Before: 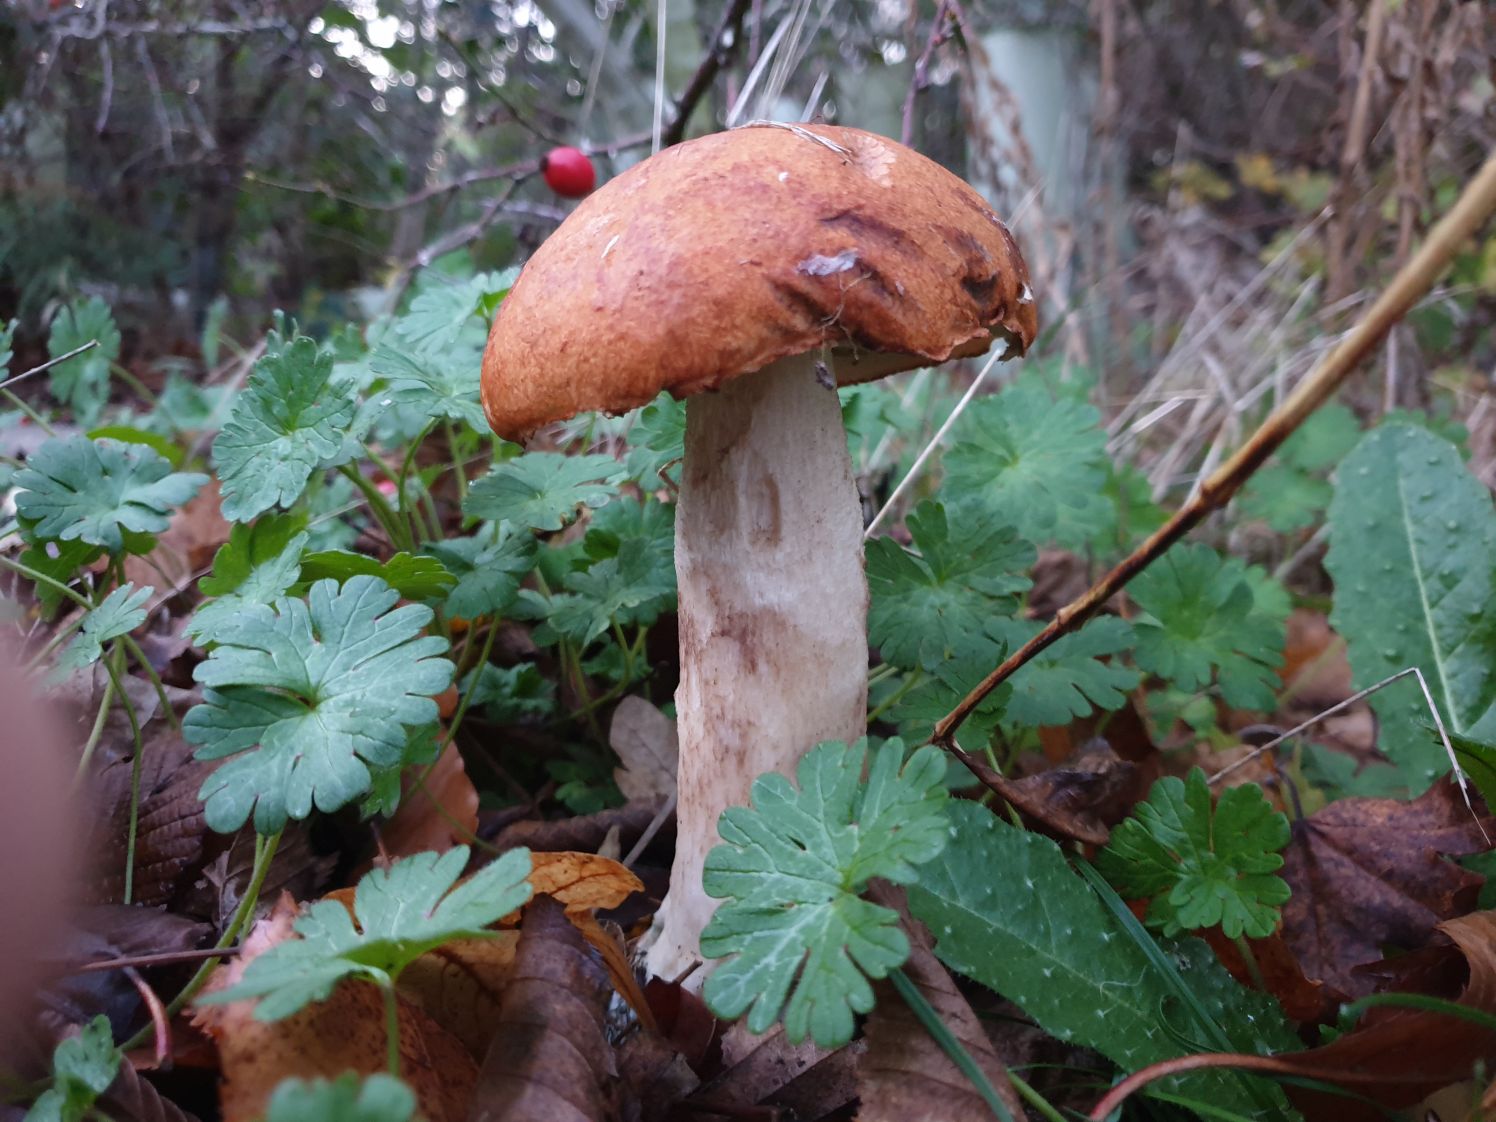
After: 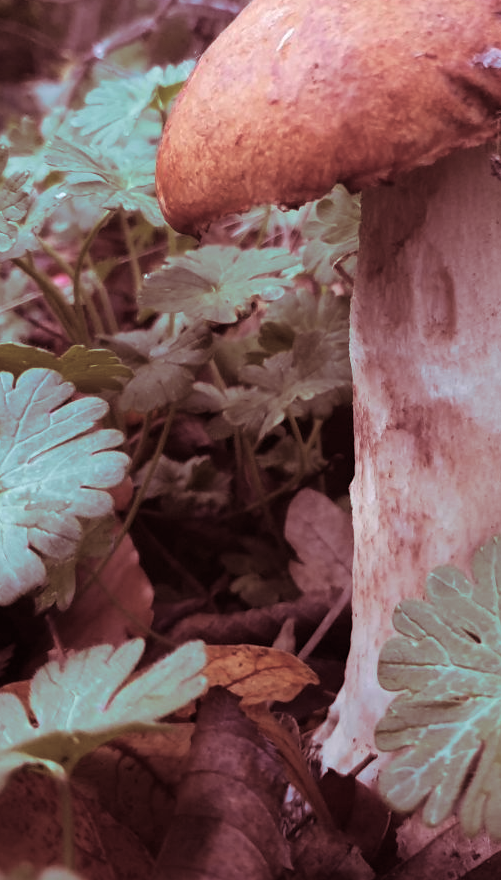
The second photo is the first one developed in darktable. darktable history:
crop and rotate: left 21.77%, top 18.528%, right 44.676%, bottom 2.997%
split-toning: highlights › hue 187.2°, highlights › saturation 0.83, balance -68.05, compress 56.43%
